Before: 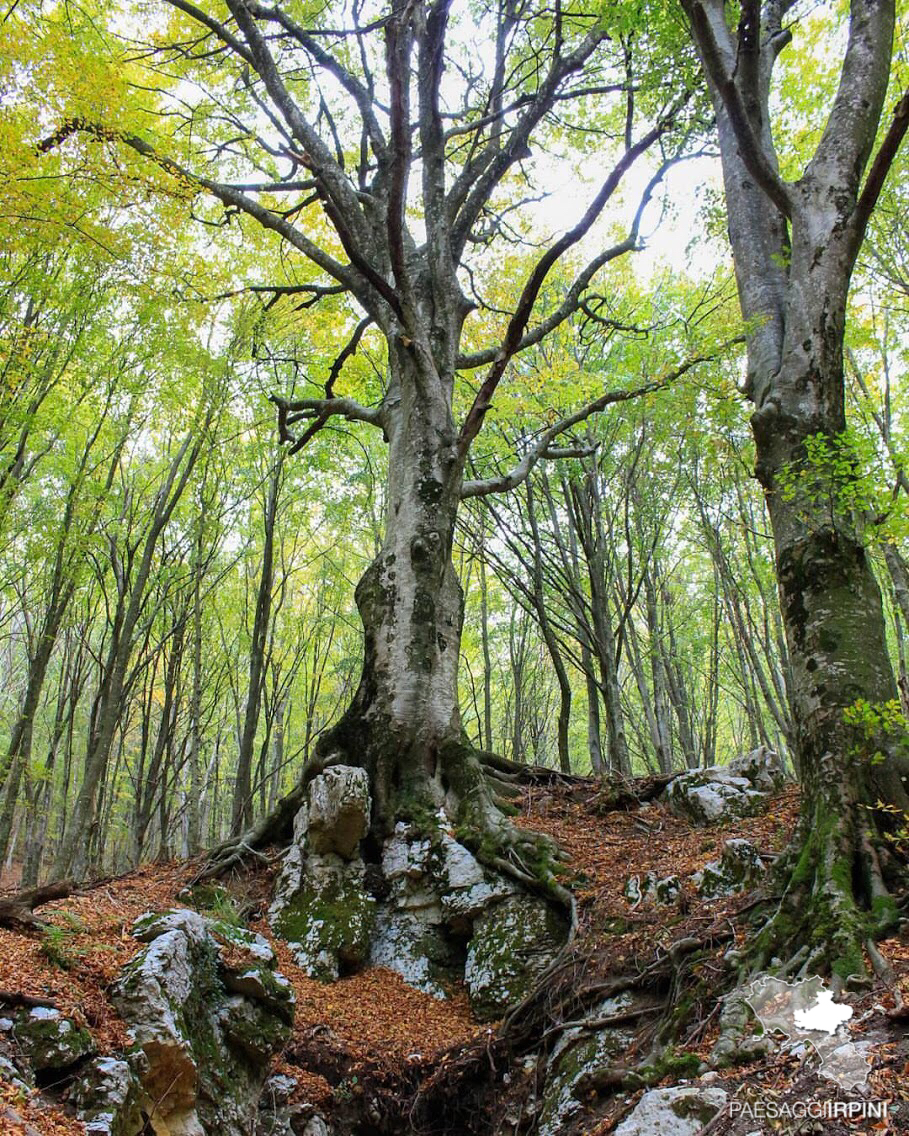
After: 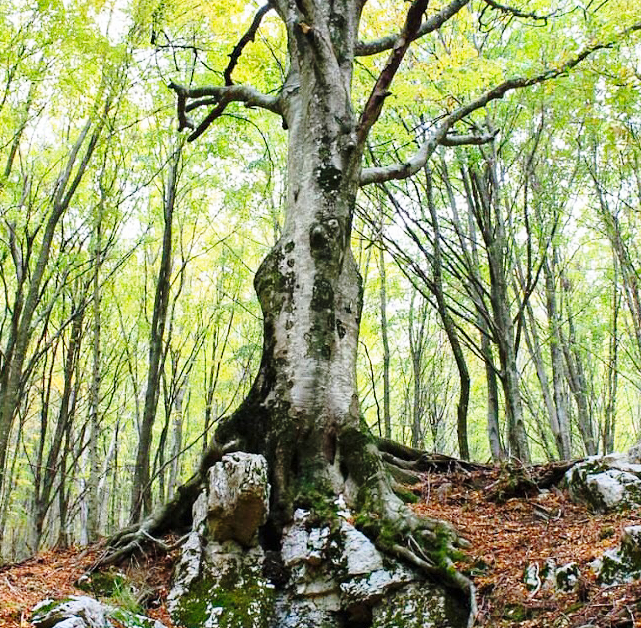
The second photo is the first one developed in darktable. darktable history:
sharpen: radius 5.325, amount 0.312, threshold 26.433
crop: left 11.123%, top 27.61%, right 18.3%, bottom 17.034%
base curve: curves: ch0 [(0, 0) (0.028, 0.03) (0.121, 0.232) (0.46, 0.748) (0.859, 0.968) (1, 1)], preserve colors none
